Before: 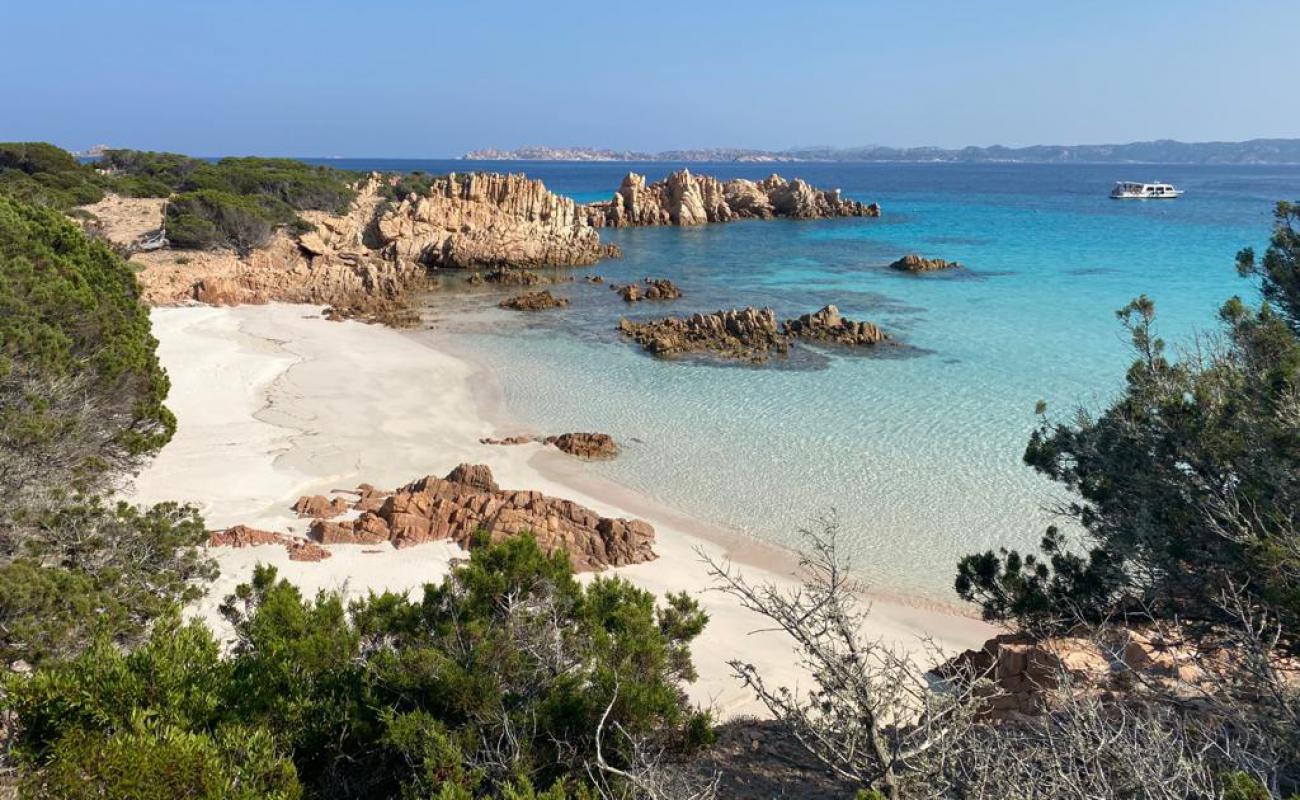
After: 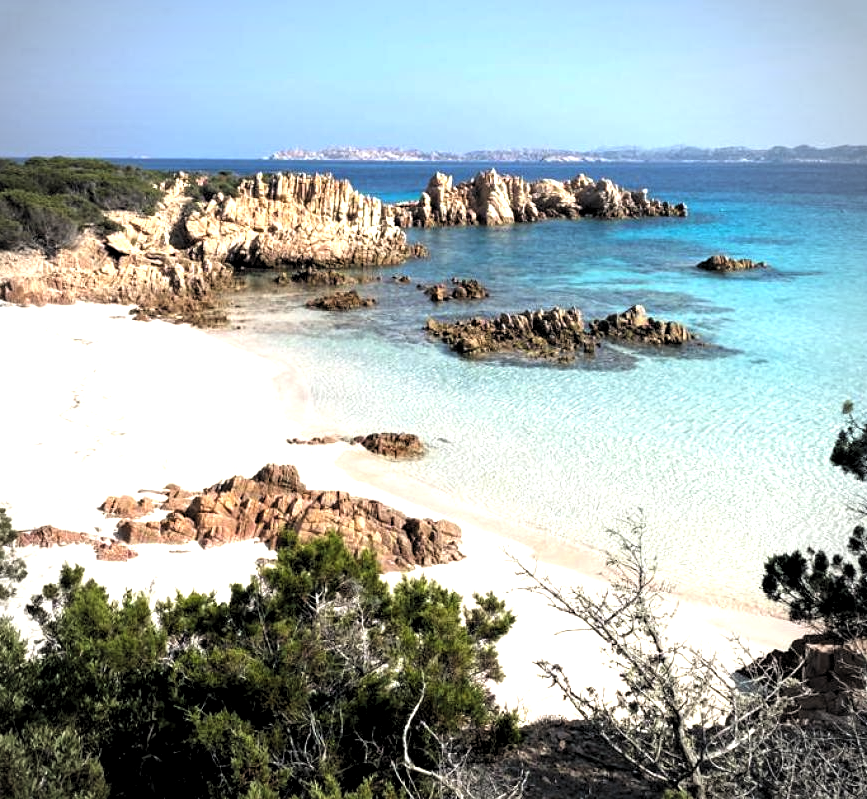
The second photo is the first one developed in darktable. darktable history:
exposure: black level correction 0, exposure 1 EV, compensate highlight preservation false
vignetting: on, module defaults
levels: mode automatic, black 3.81%
crop and rotate: left 14.938%, right 18.348%
